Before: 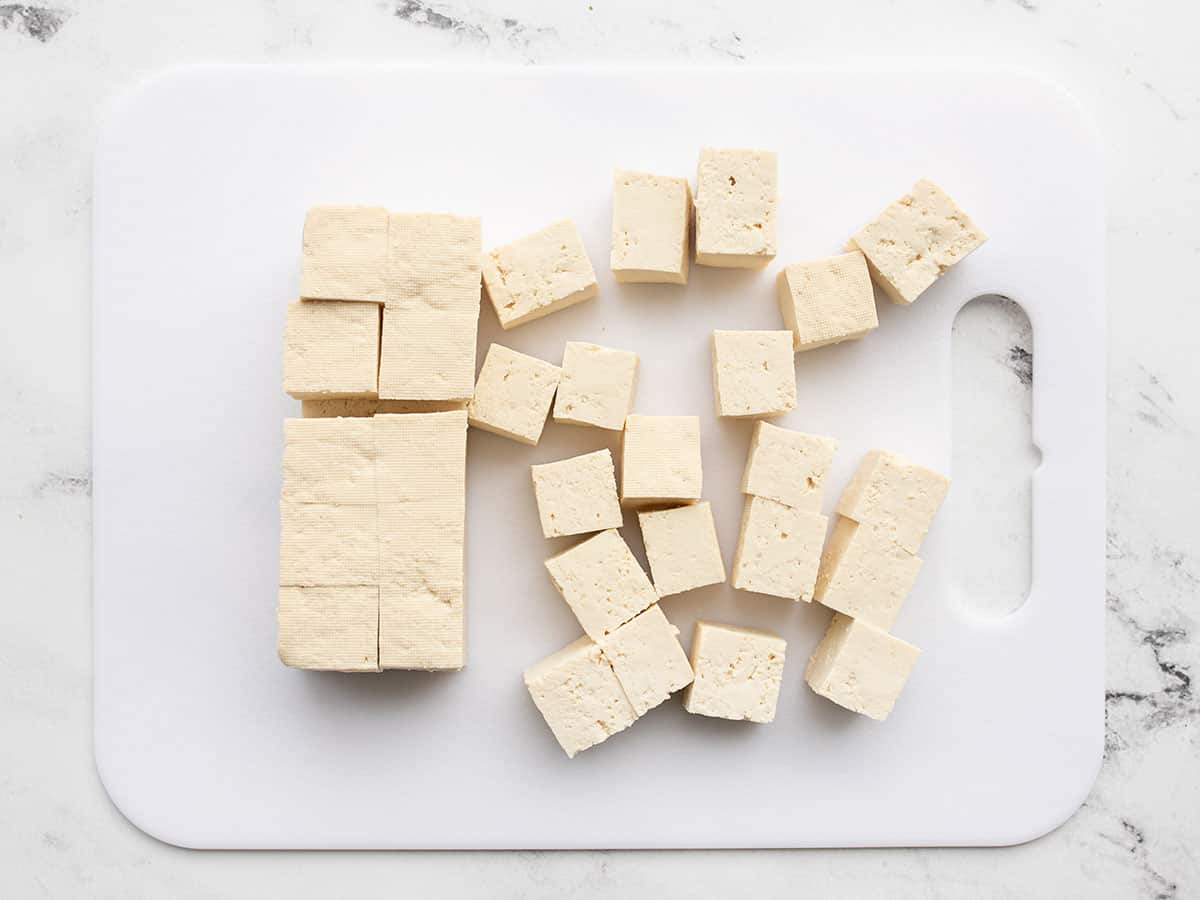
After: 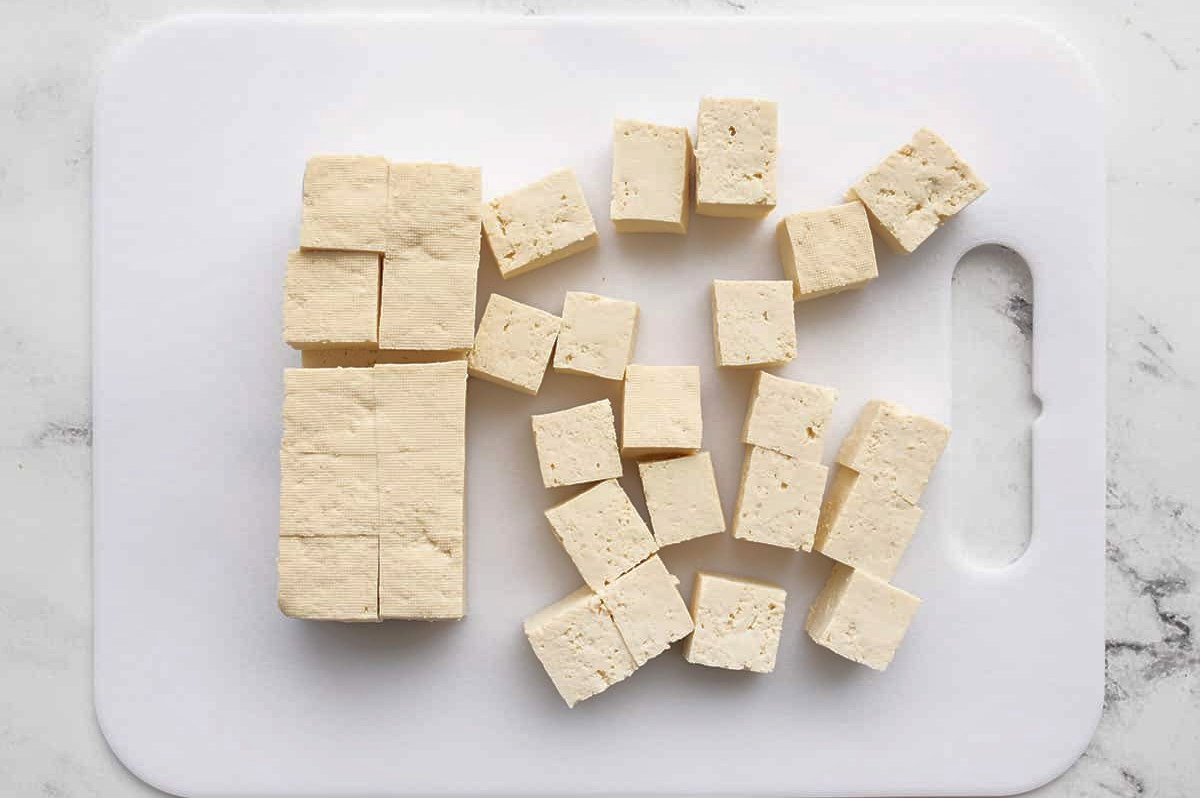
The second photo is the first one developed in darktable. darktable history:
crop and rotate: top 5.577%, bottom 5.711%
shadows and highlights: on, module defaults
